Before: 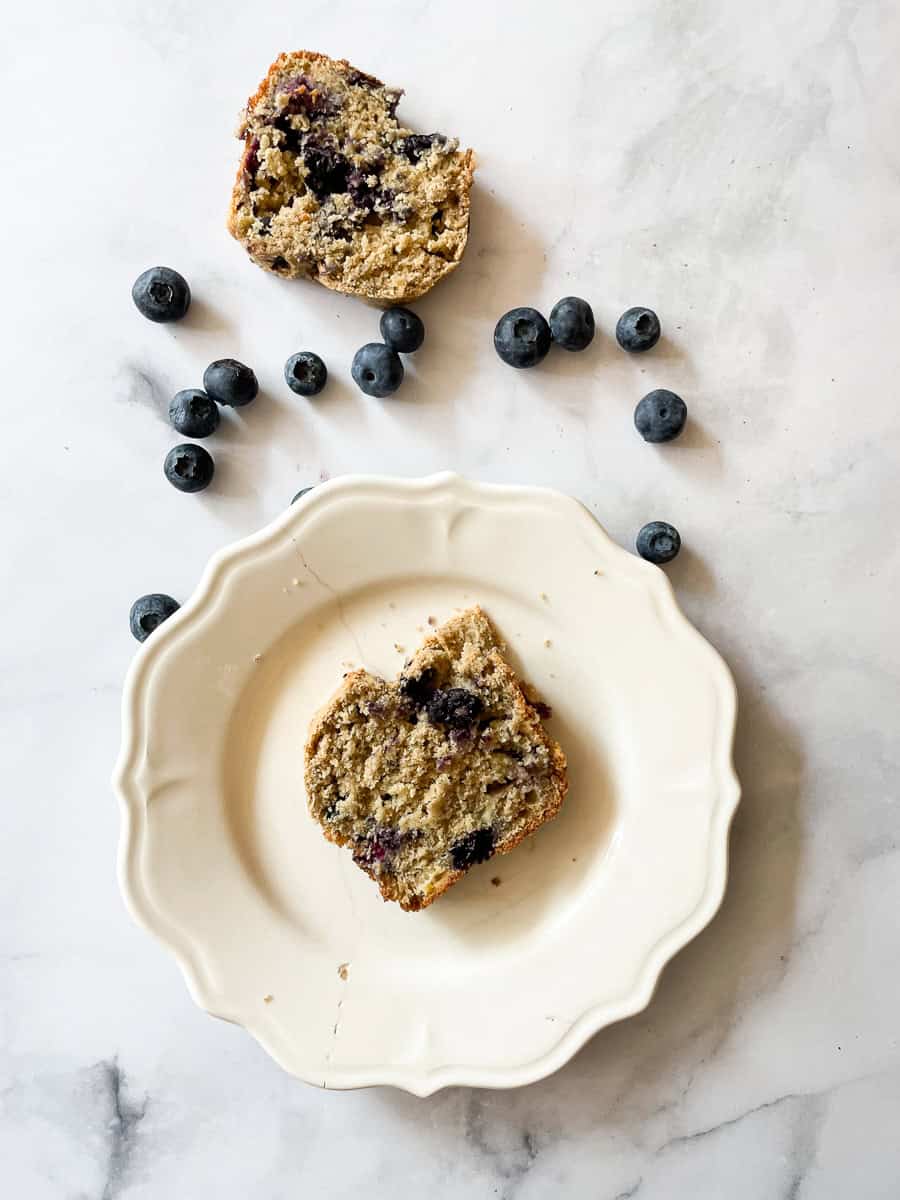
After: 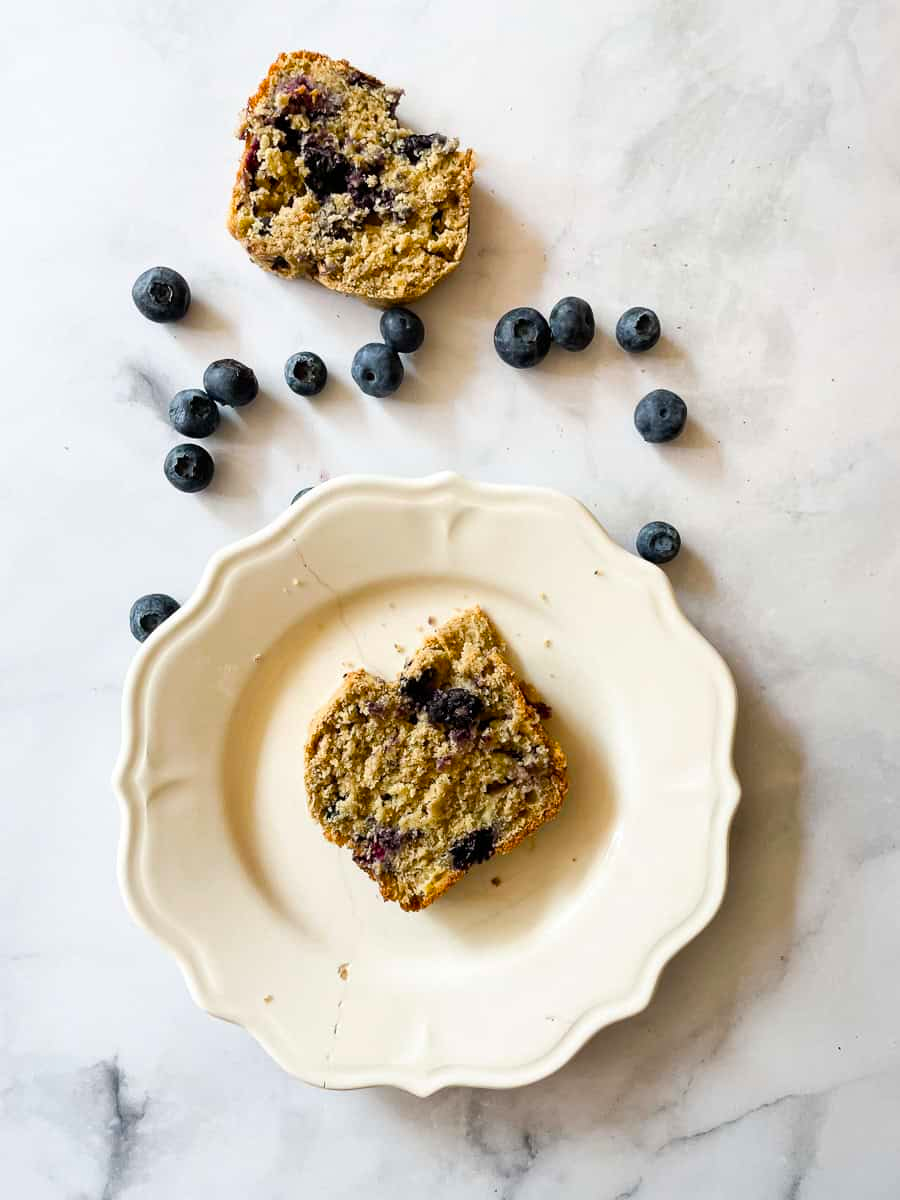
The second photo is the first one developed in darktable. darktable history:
exposure: compensate highlight preservation false
color balance rgb: perceptual saturation grading › global saturation 30%
